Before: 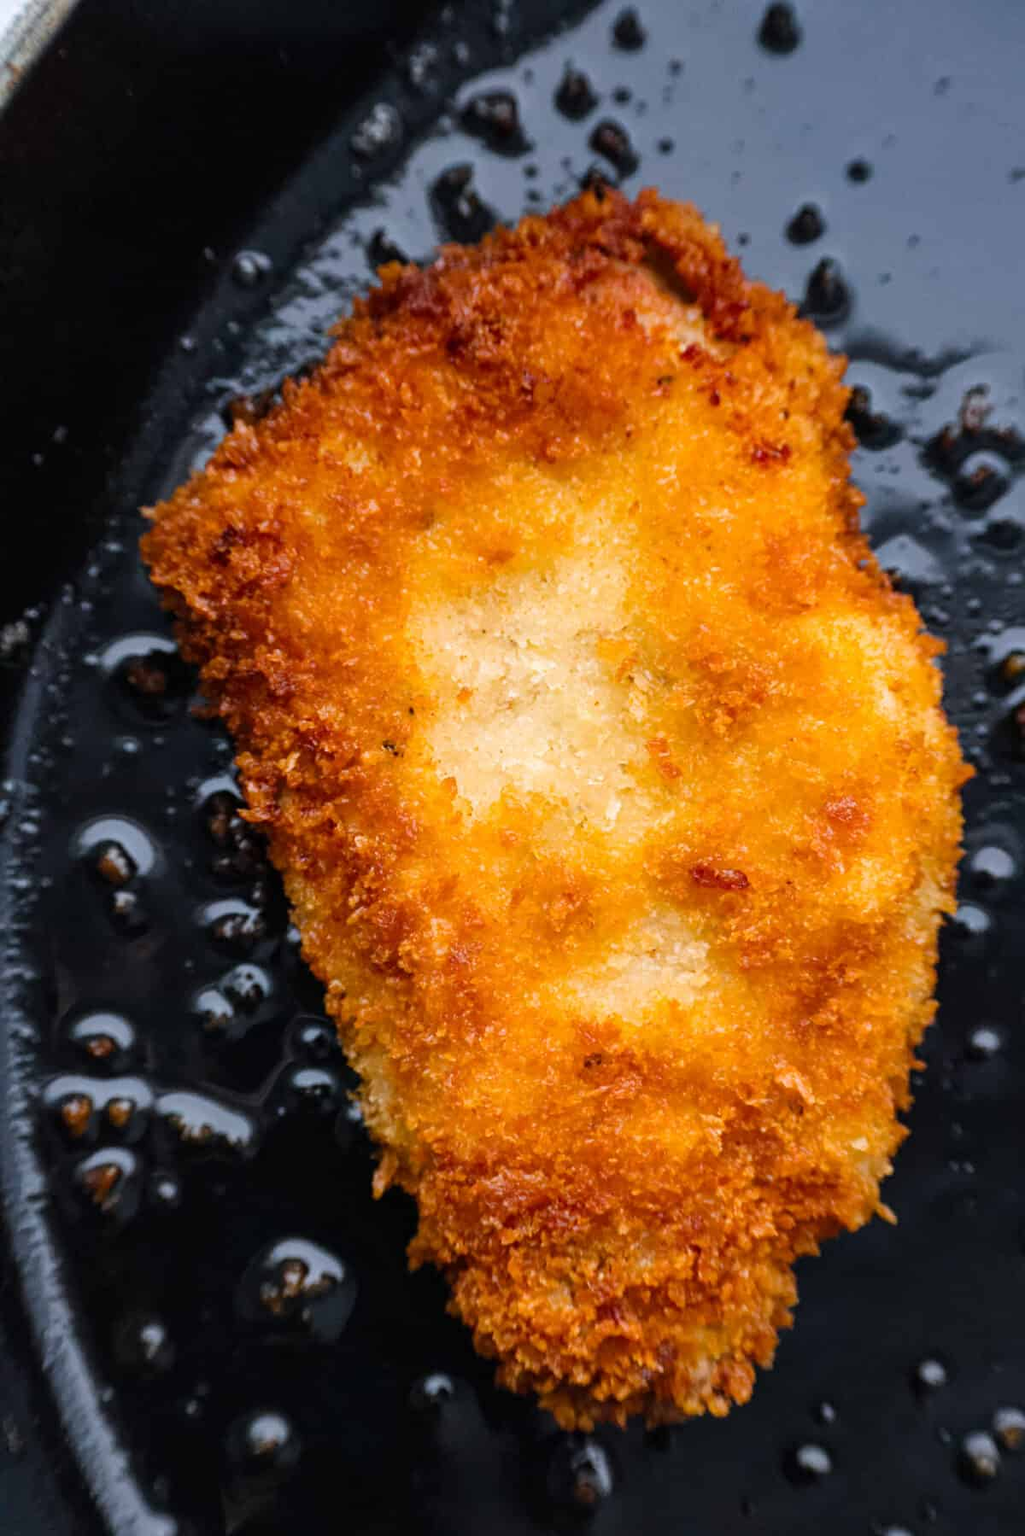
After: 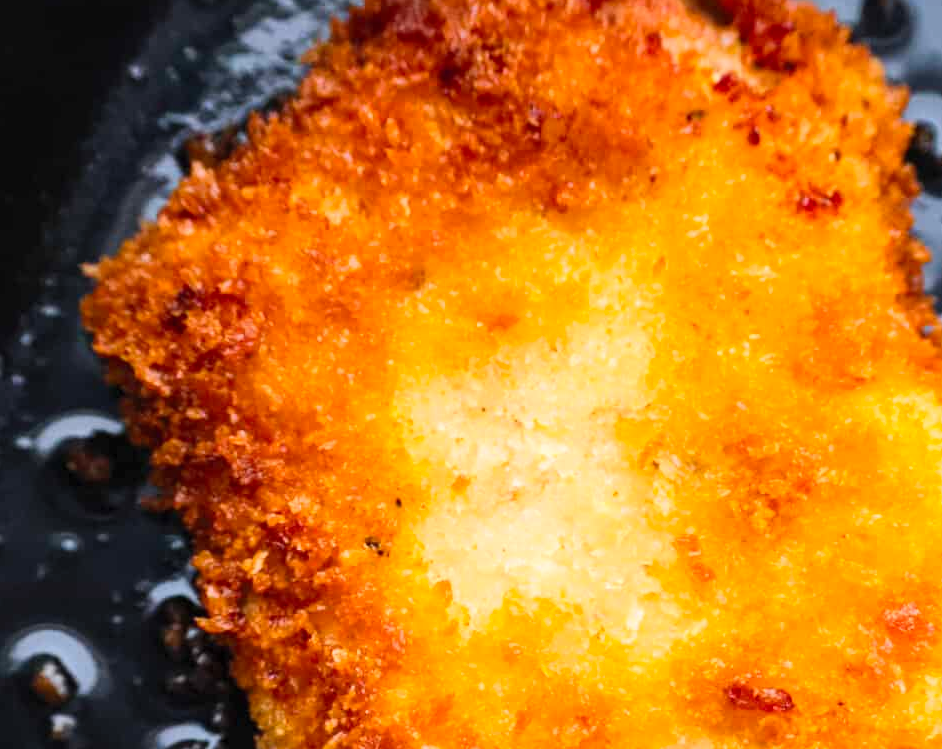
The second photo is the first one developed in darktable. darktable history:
crop: left 6.963%, top 18.359%, right 14.454%, bottom 39.959%
contrast brightness saturation: contrast 0.195, brightness 0.159, saturation 0.222
